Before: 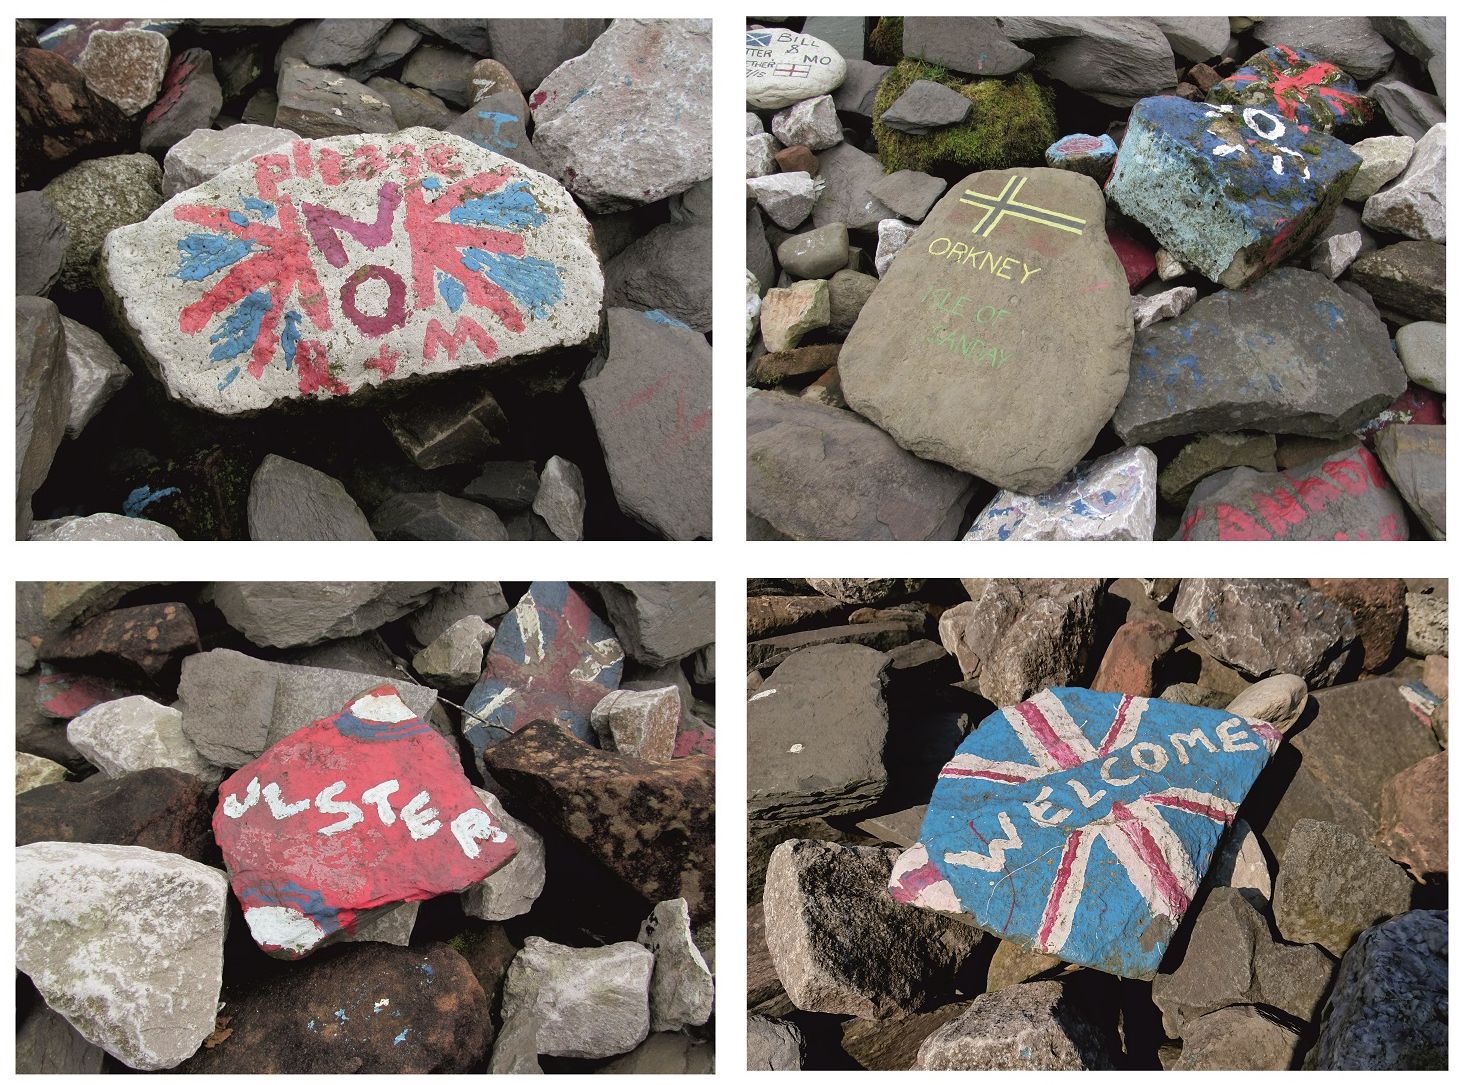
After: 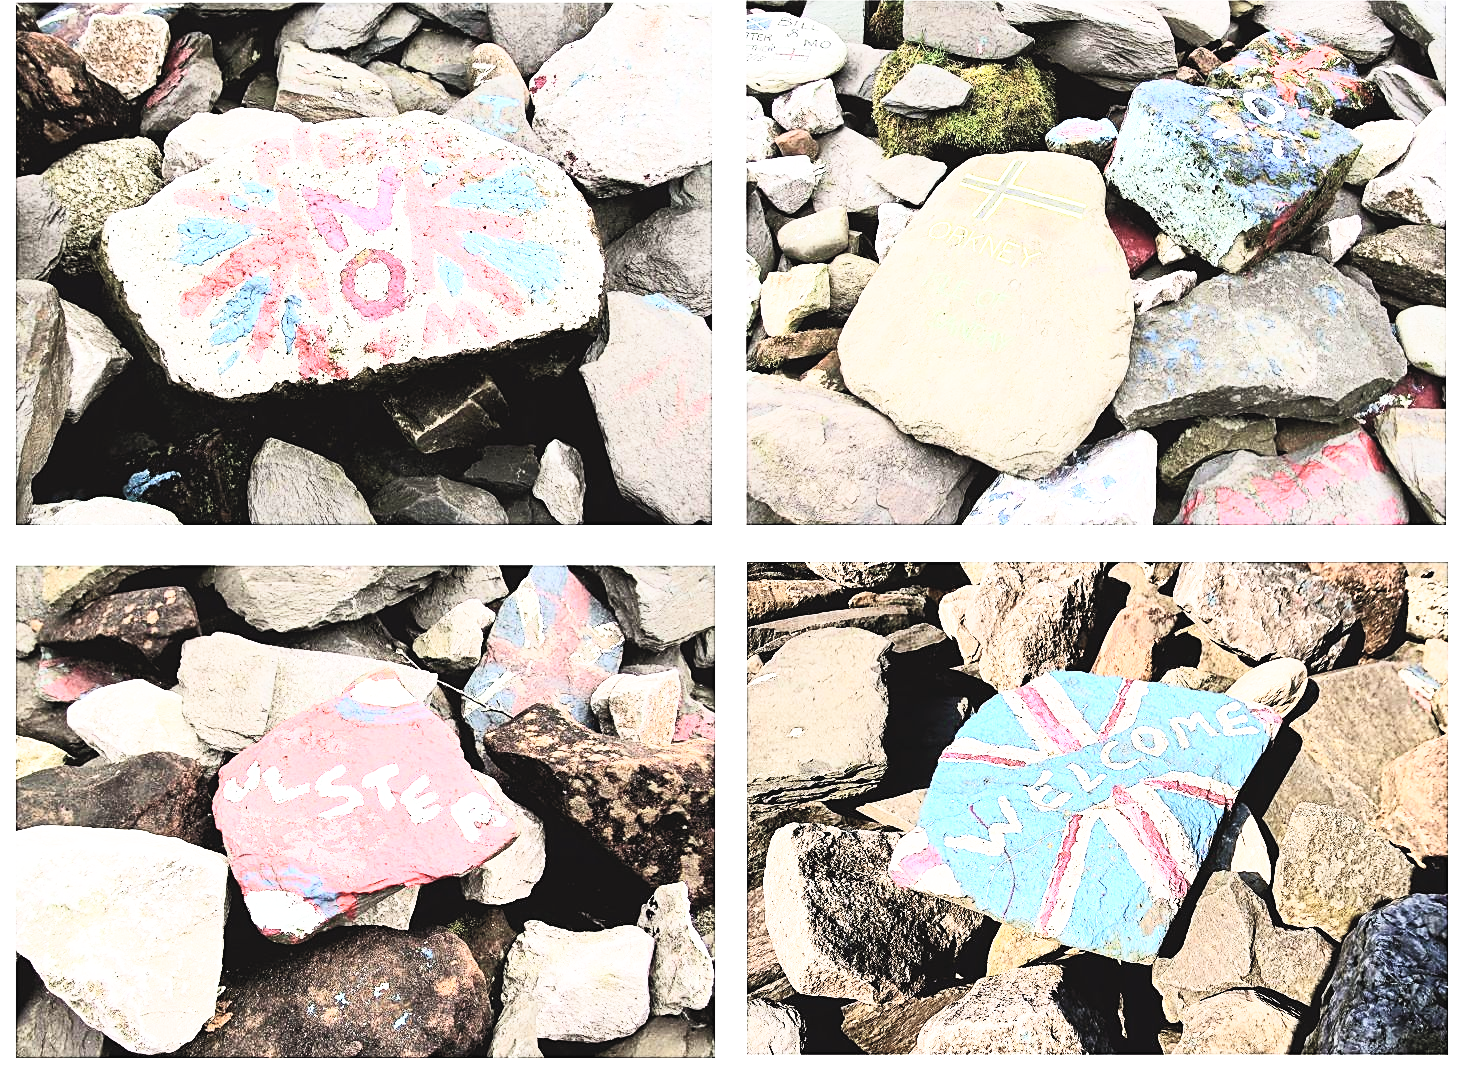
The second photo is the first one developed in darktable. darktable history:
crop: top 1.532%, right 0.11%
contrast brightness saturation: contrast 0.441, brightness 0.549, saturation -0.186
base curve: curves: ch0 [(0, 0) (0.007, 0.004) (0.027, 0.03) (0.046, 0.07) (0.207, 0.54) (0.442, 0.872) (0.673, 0.972) (1, 1)], preserve colors none
sharpen: on, module defaults
